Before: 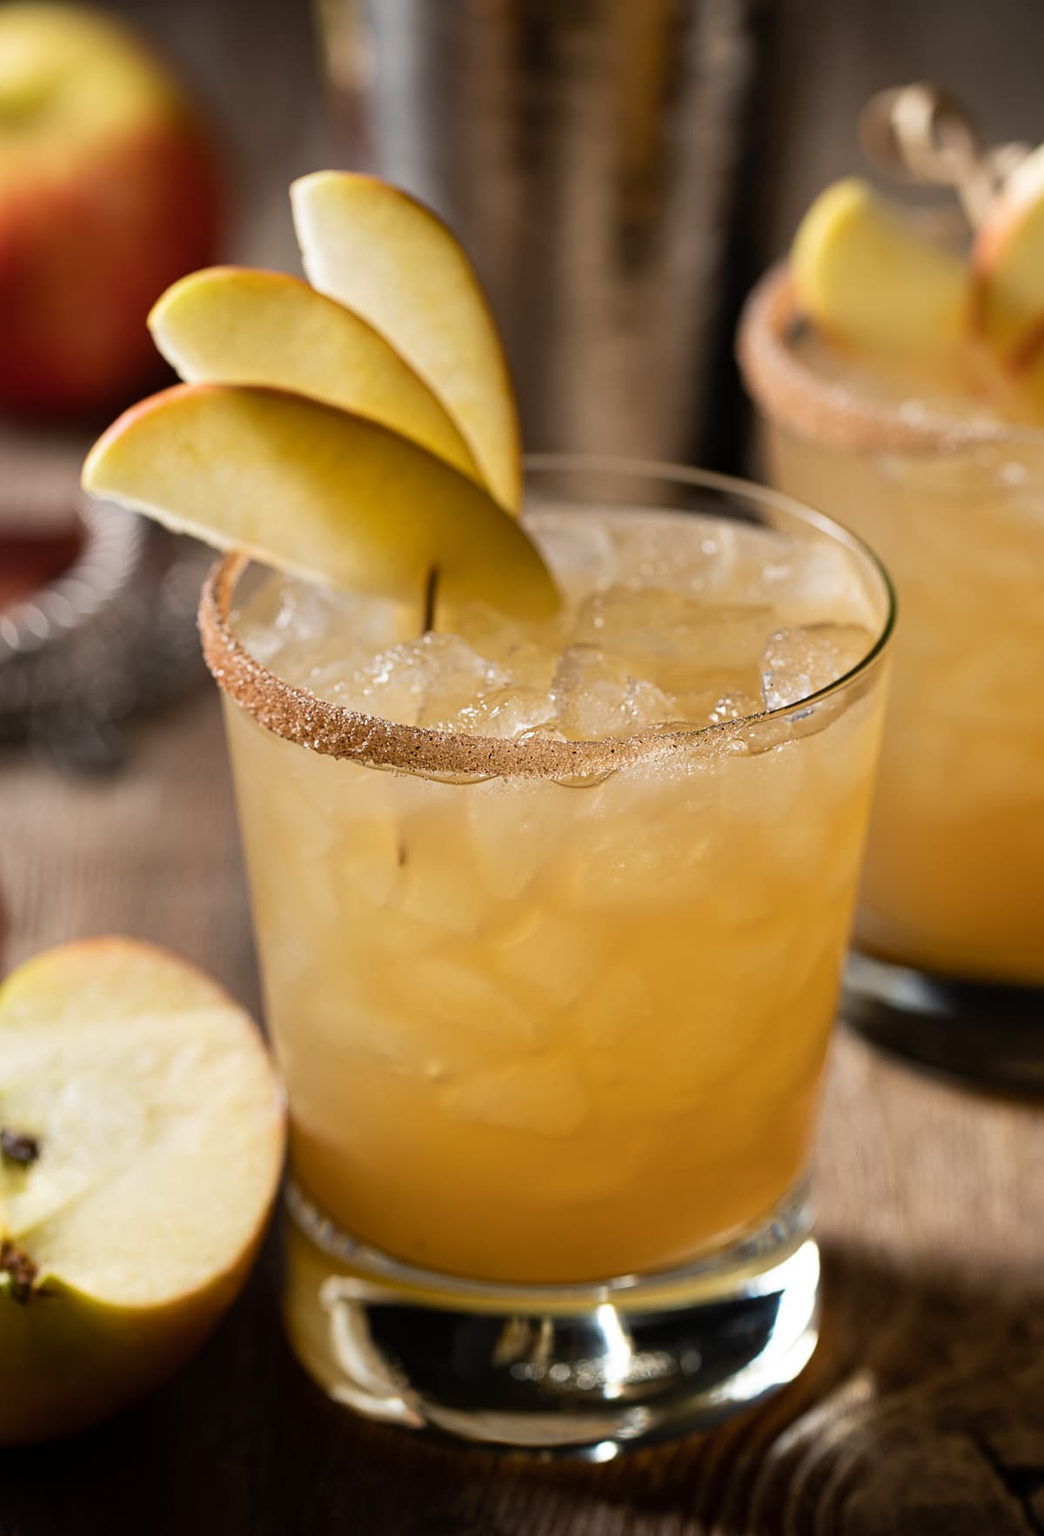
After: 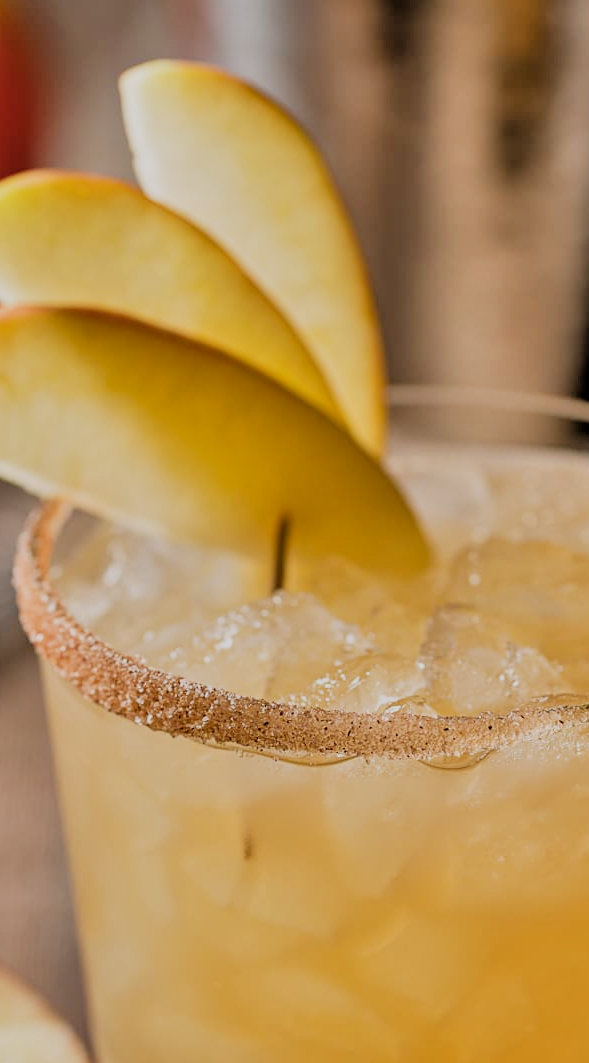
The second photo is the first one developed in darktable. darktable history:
tone equalizer: -7 EV 0.144 EV, -6 EV 0.575 EV, -5 EV 1.13 EV, -4 EV 1.33 EV, -3 EV 1.12 EV, -2 EV 0.6 EV, -1 EV 0.168 EV, mask exposure compensation -0.513 EV
shadows and highlights: shadows 20.91, highlights -36.35, soften with gaussian
crop: left 17.861%, top 7.726%, right 32.996%, bottom 32.06%
filmic rgb: black relative exposure -4.1 EV, white relative exposure 5.12 EV, hardness 2.14, contrast 1.173
